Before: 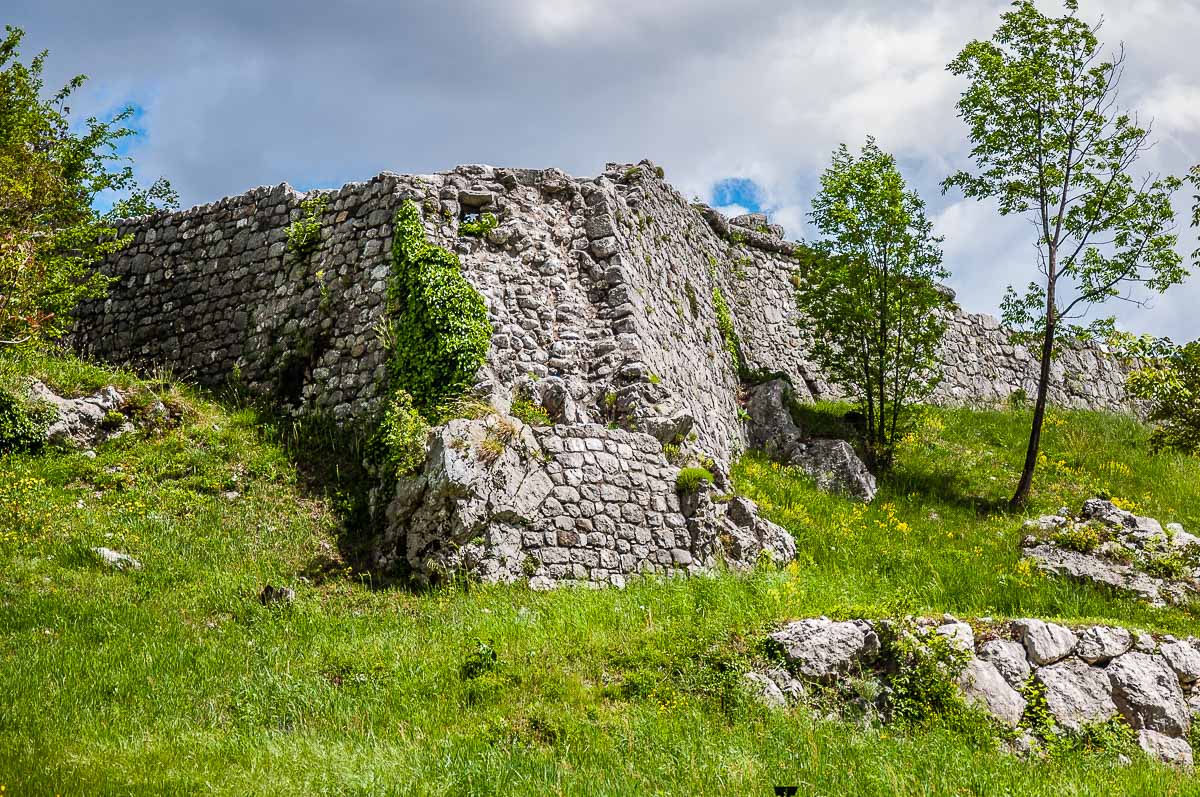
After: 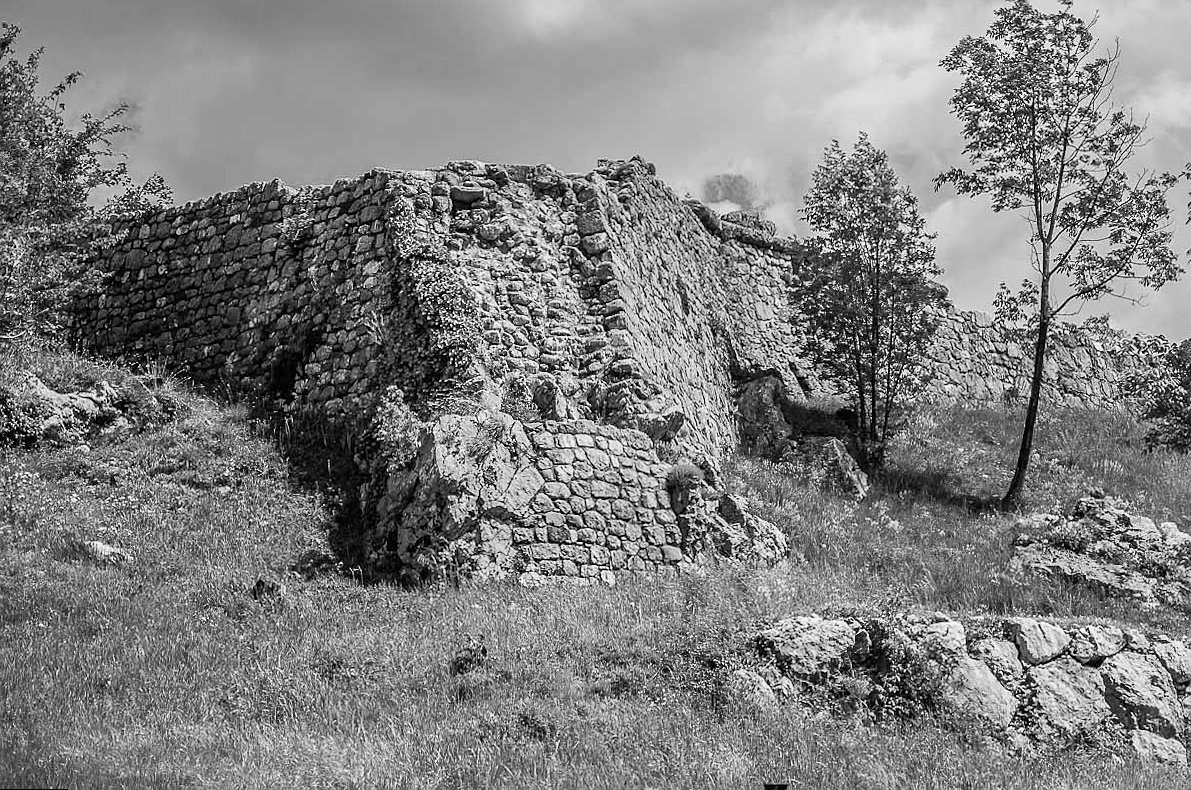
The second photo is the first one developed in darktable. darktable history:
rotate and perspective: rotation 0.192°, lens shift (horizontal) -0.015, crop left 0.005, crop right 0.996, crop top 0.006, crop bottom 0.99
monochrome: a -92.57, b 58.91
tone equalizer: on, module defaults
sharpen: radius 0.969, amount 0.604
